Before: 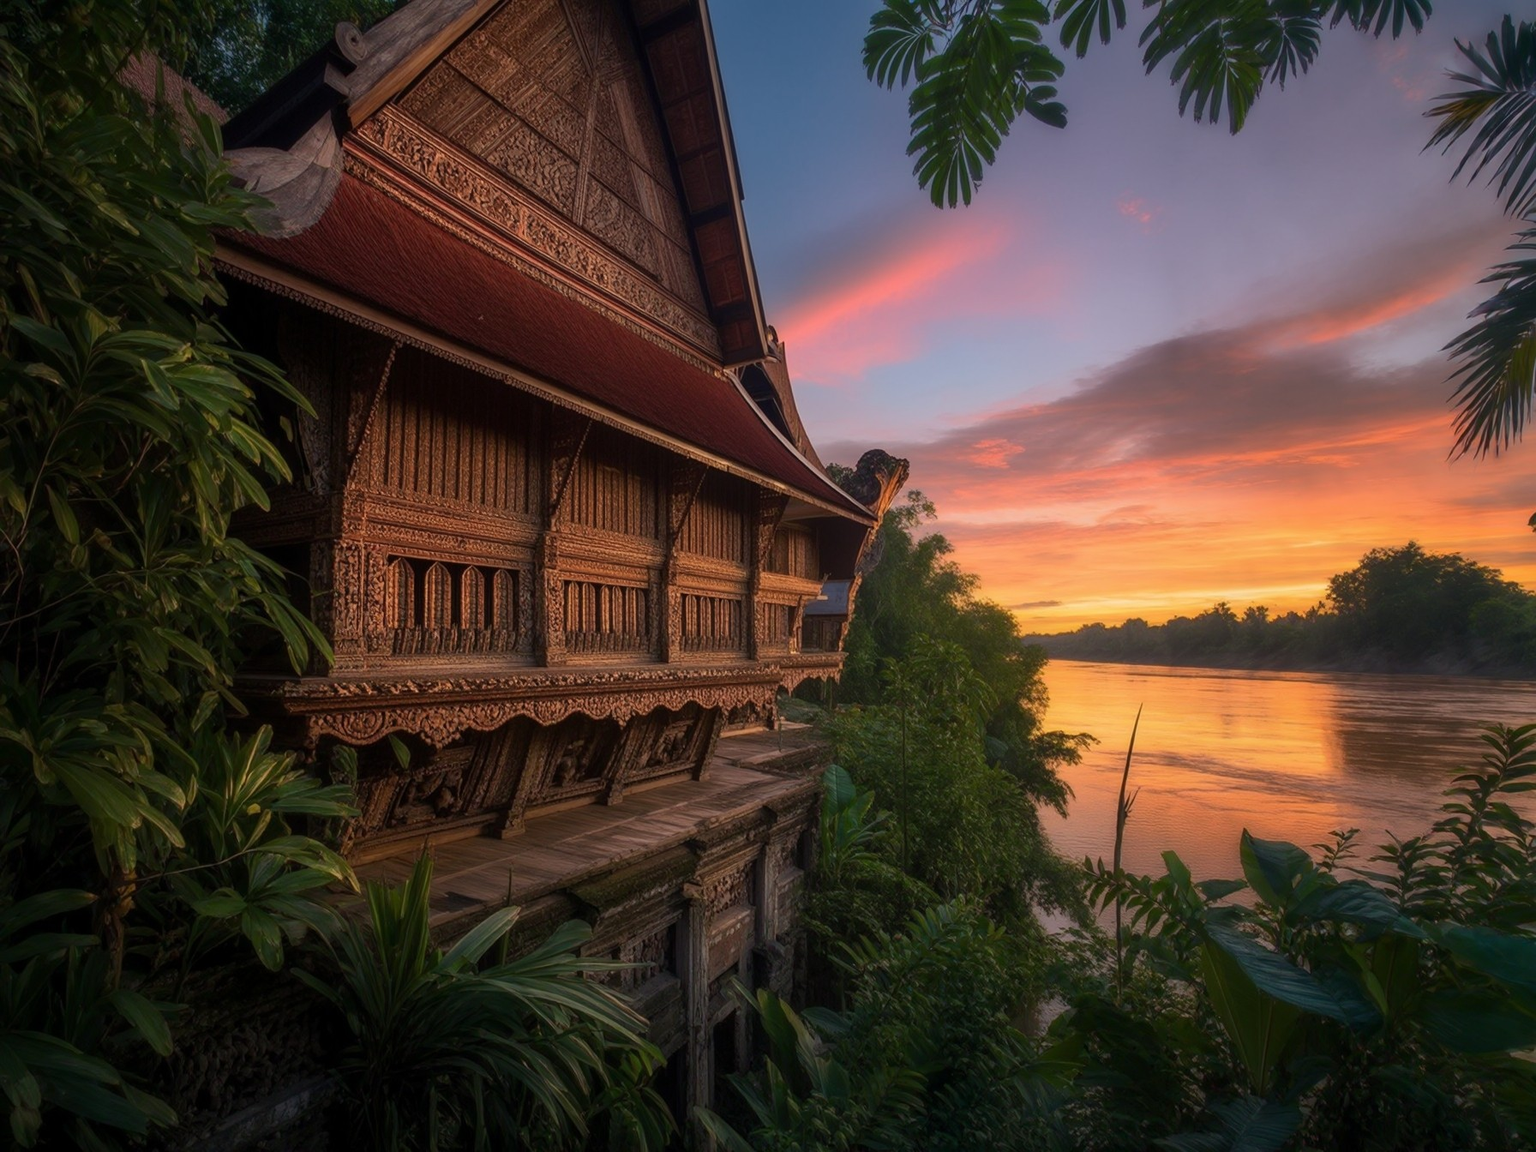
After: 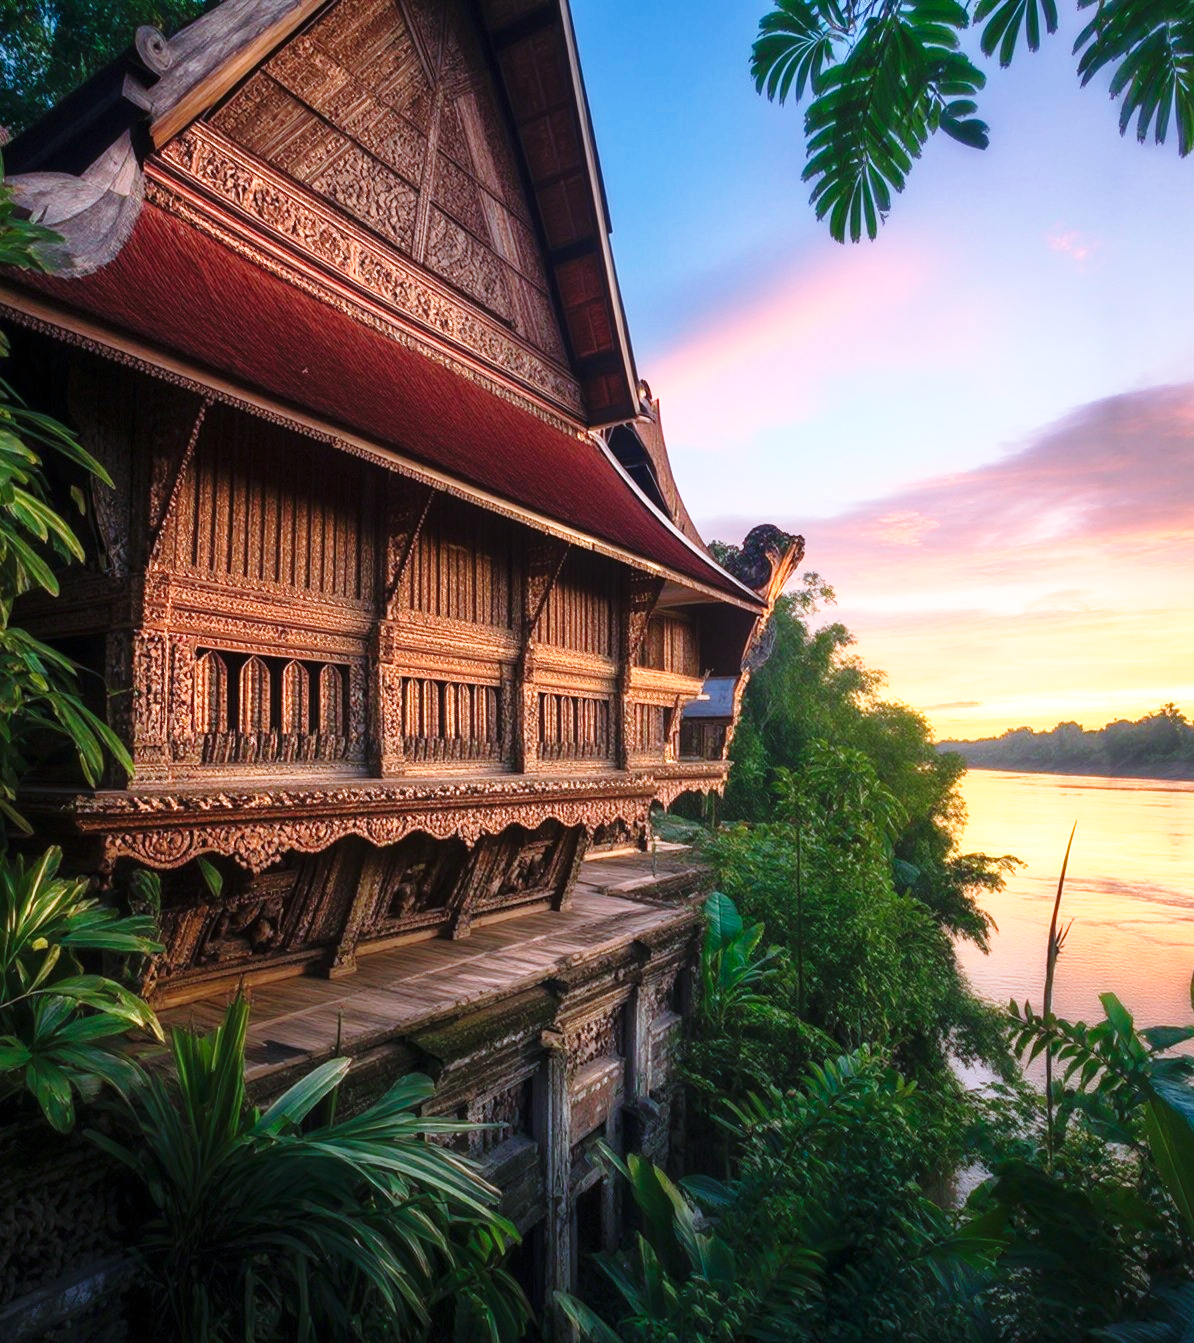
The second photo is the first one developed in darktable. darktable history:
color calibration: illuminant as shot in camera, x 0.383, y 0.38, temperature 3949.15 K, gamut compression 1.66
crop and rotate: left 14.292%, right 19.041%
exposure: black level correction 0, exposure 0.5 EV, compensate highlight preservation false
base curve: curves: ch0 [(0, 0) (0.026, 0.03) (0.109, 0.232) (0.351, 0.748) (0.669, 0.968) (1, 1)], preserve colors none
